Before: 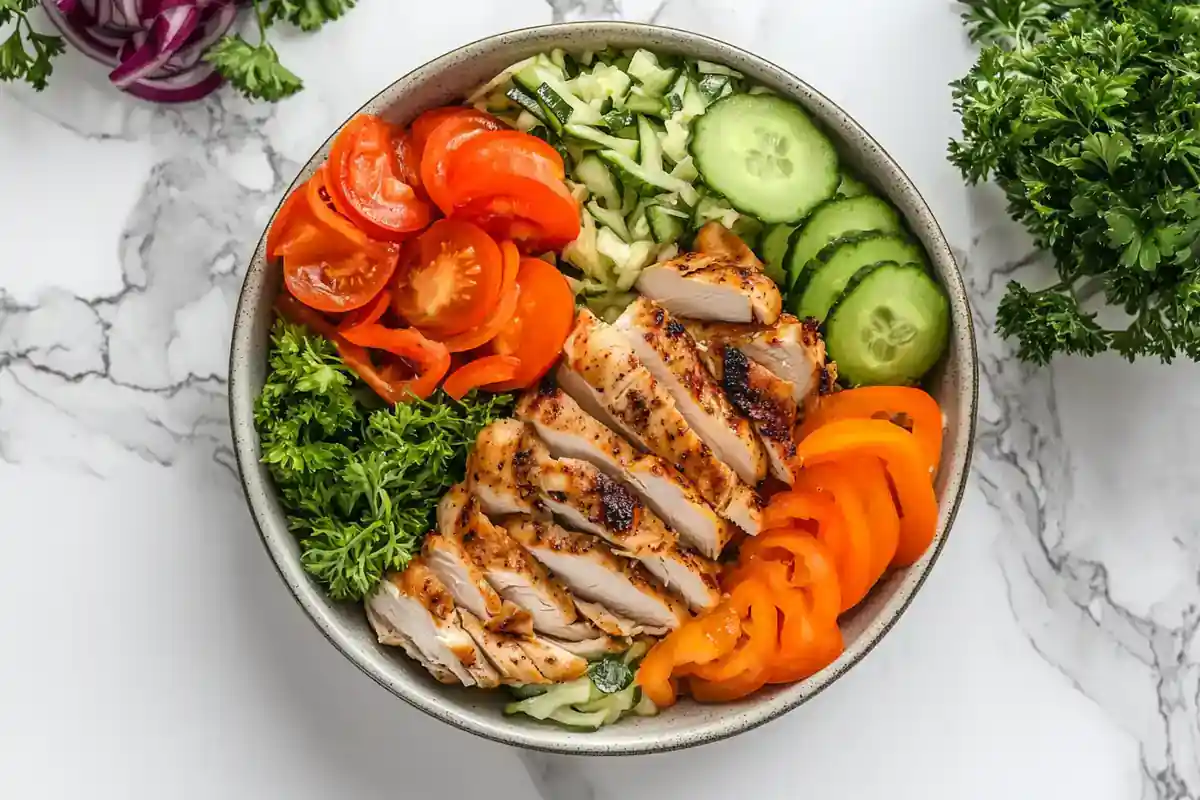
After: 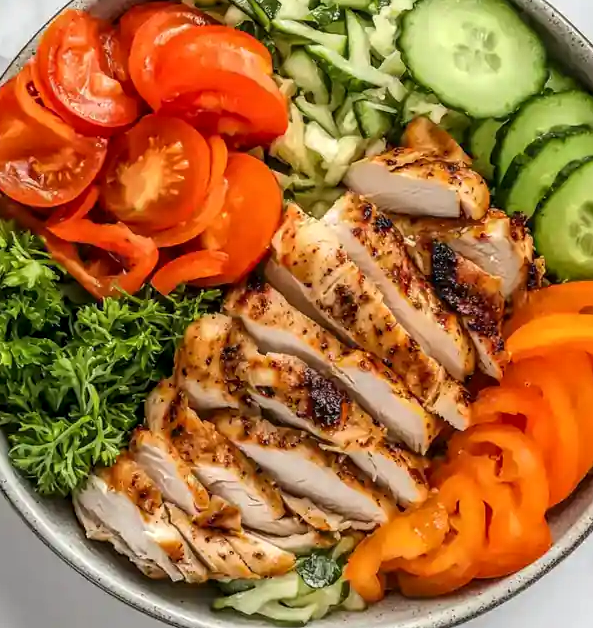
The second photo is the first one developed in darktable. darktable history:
white balance: emerald 1
crop and rotate: angle 0.02°, left 24.353%, top 13.219%, right 26.156%, bottom 8.224%
local contrast: on, module defaults
